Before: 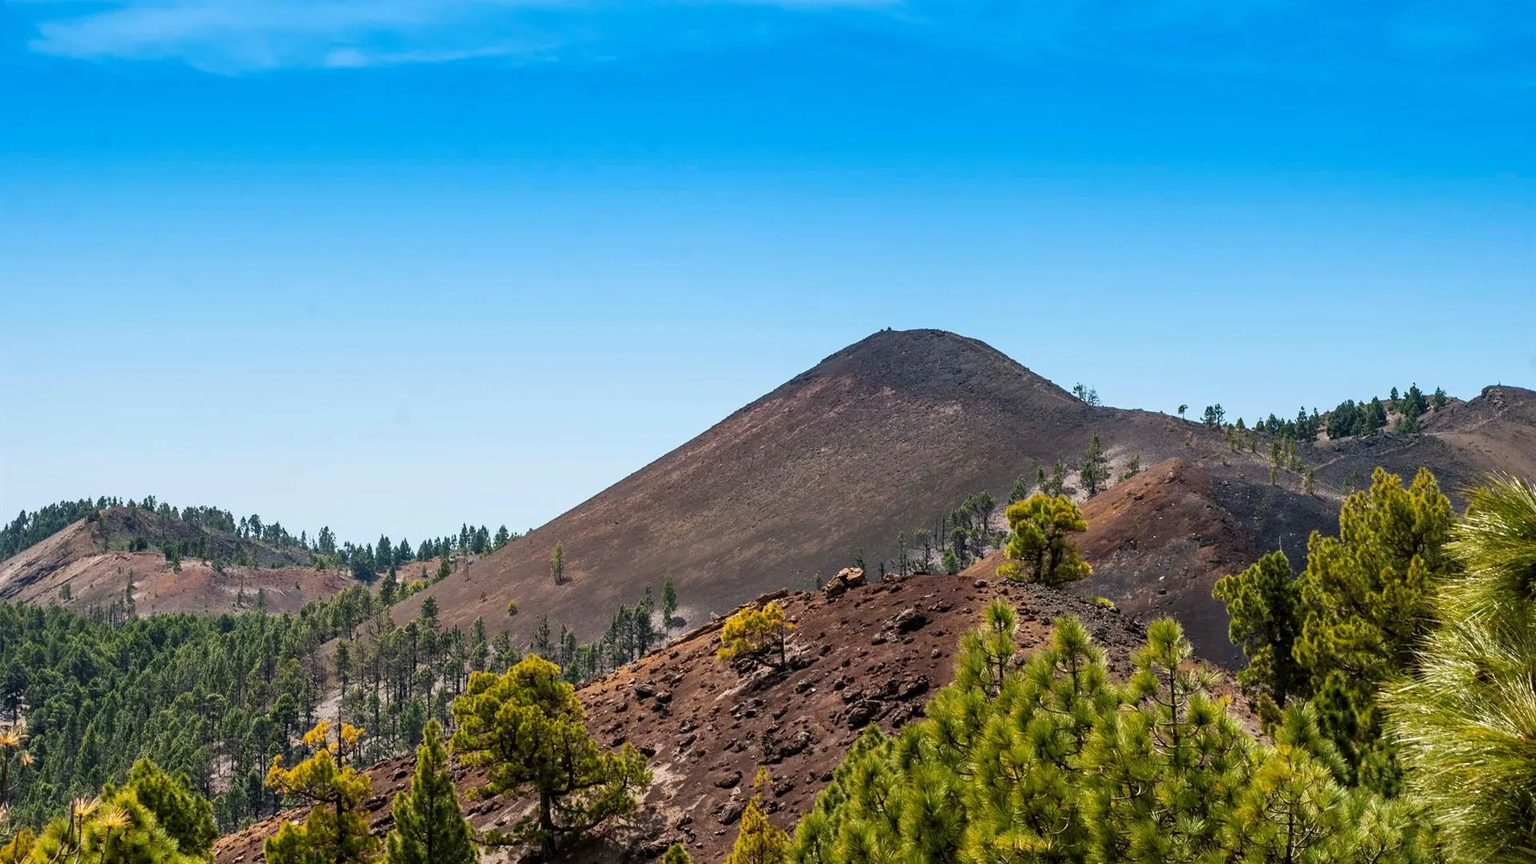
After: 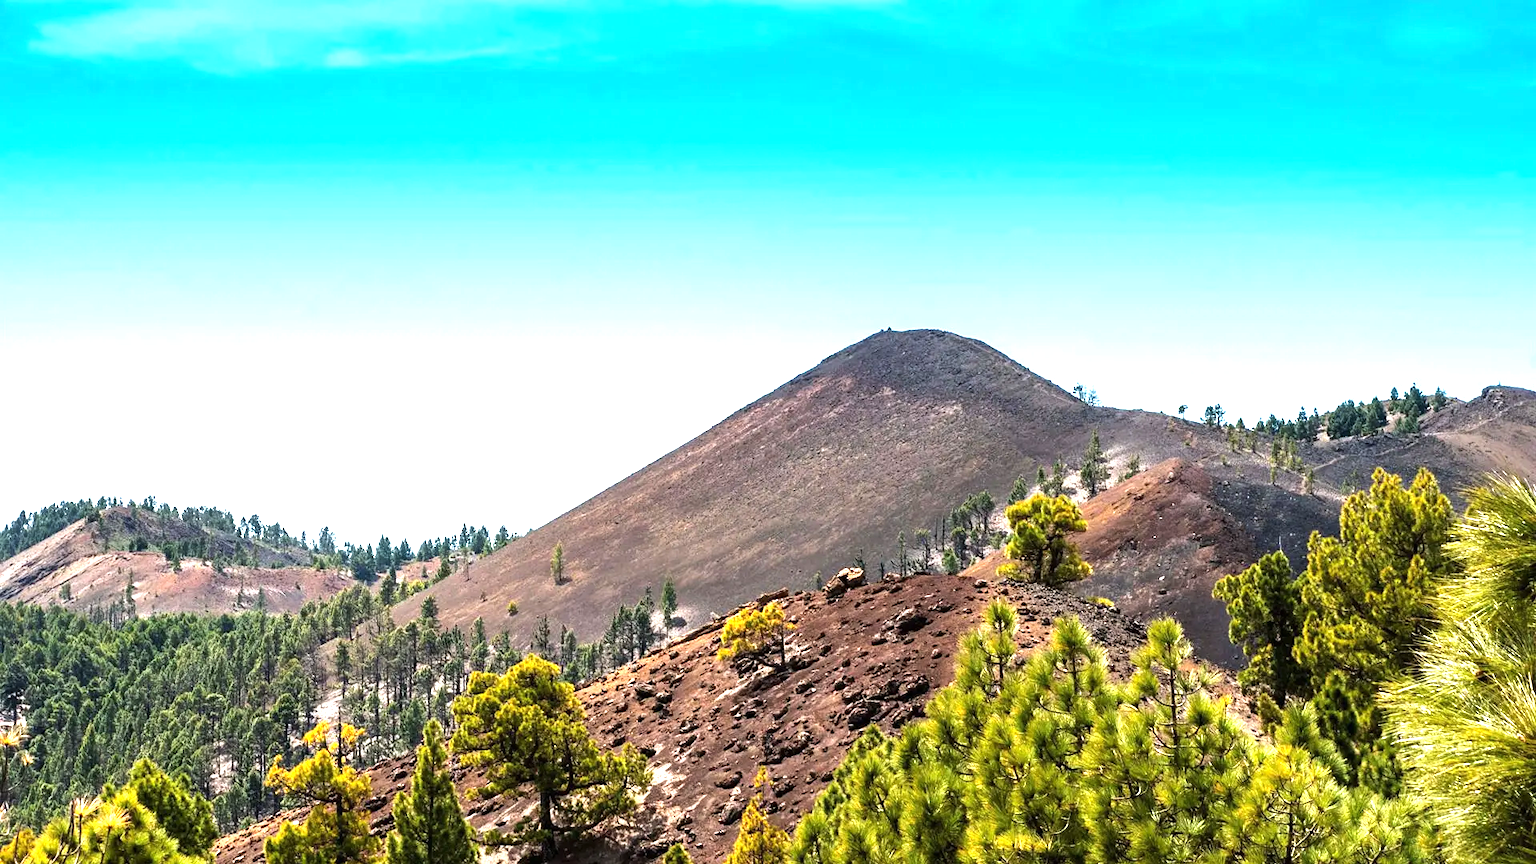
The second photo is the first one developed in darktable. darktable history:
exposure: black level correction 0, exposure 1 EV, compensate exposure bias true, compensate highlight preservation false
tone equalizer: -8 EV -0.417 EV, -7 EV -0.389 EV, -6 EV -0.333 EV, -5 EV -0.222 EV, -3 EV 0.222 EV, -2 EV 0.333 EV, -1 EV 0.389 EV, +0 EV 0.417 EV, edges refinement/feathering 500, mask exposure compensation -1.57 EV, preserve details no
